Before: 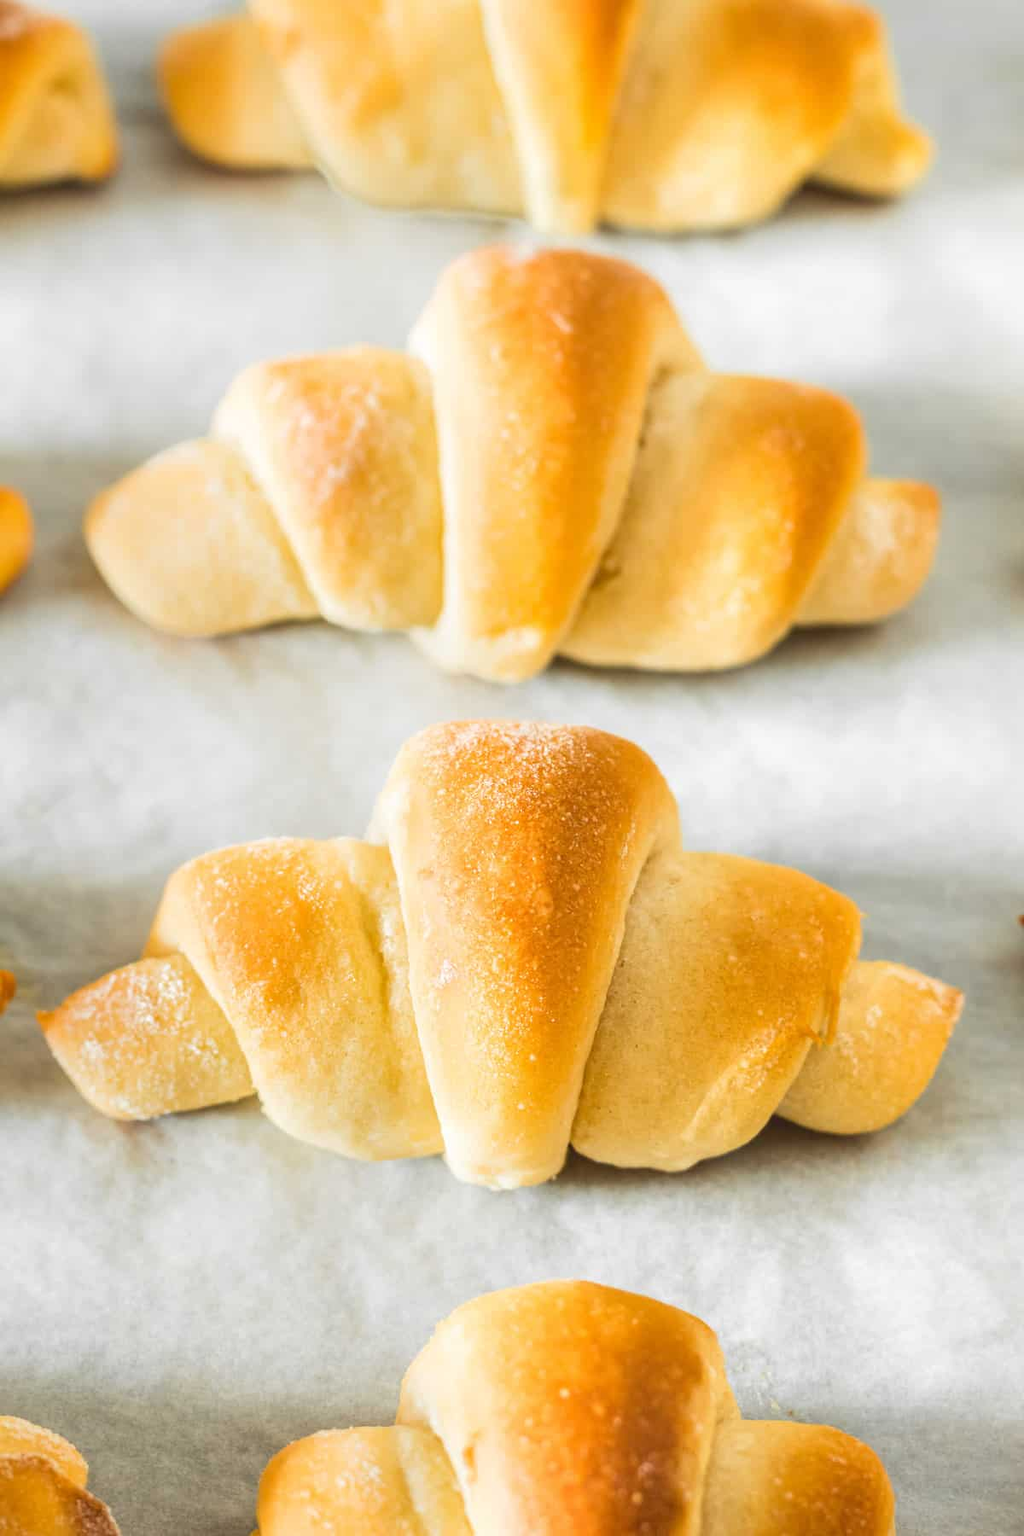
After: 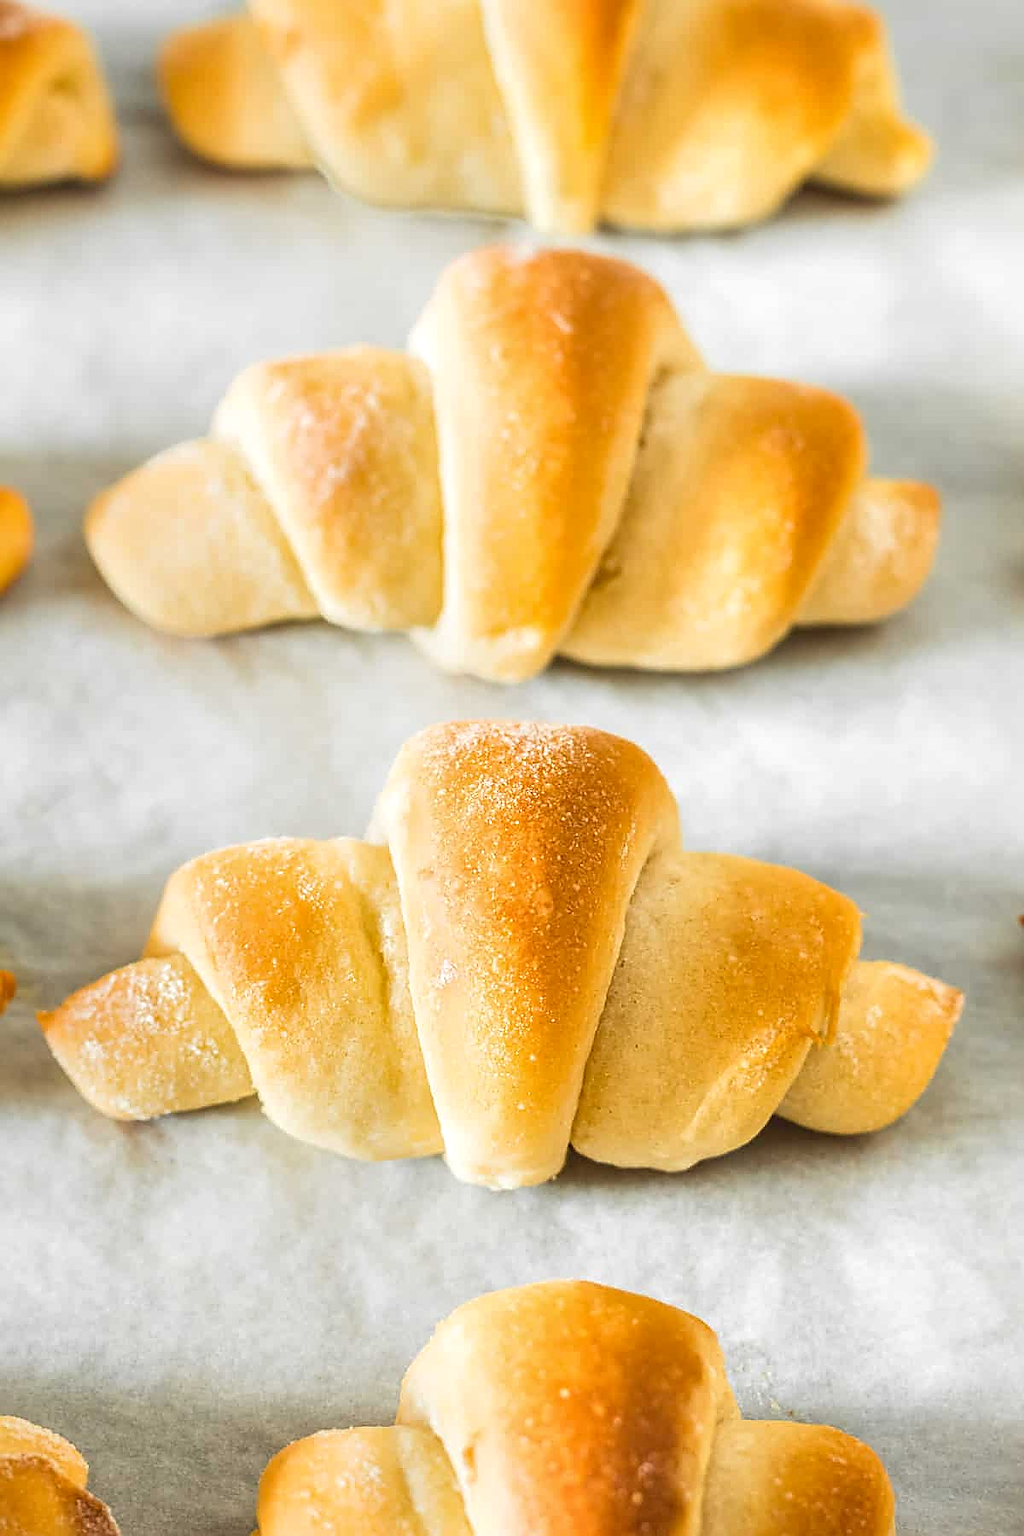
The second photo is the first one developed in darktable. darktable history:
sharpen: radius 1.395, amount 1.233, threshold 0.607
local contrast: mode bilateral grid, contrast 20, coarseness 51, detail 119%, midtone range 0.2
